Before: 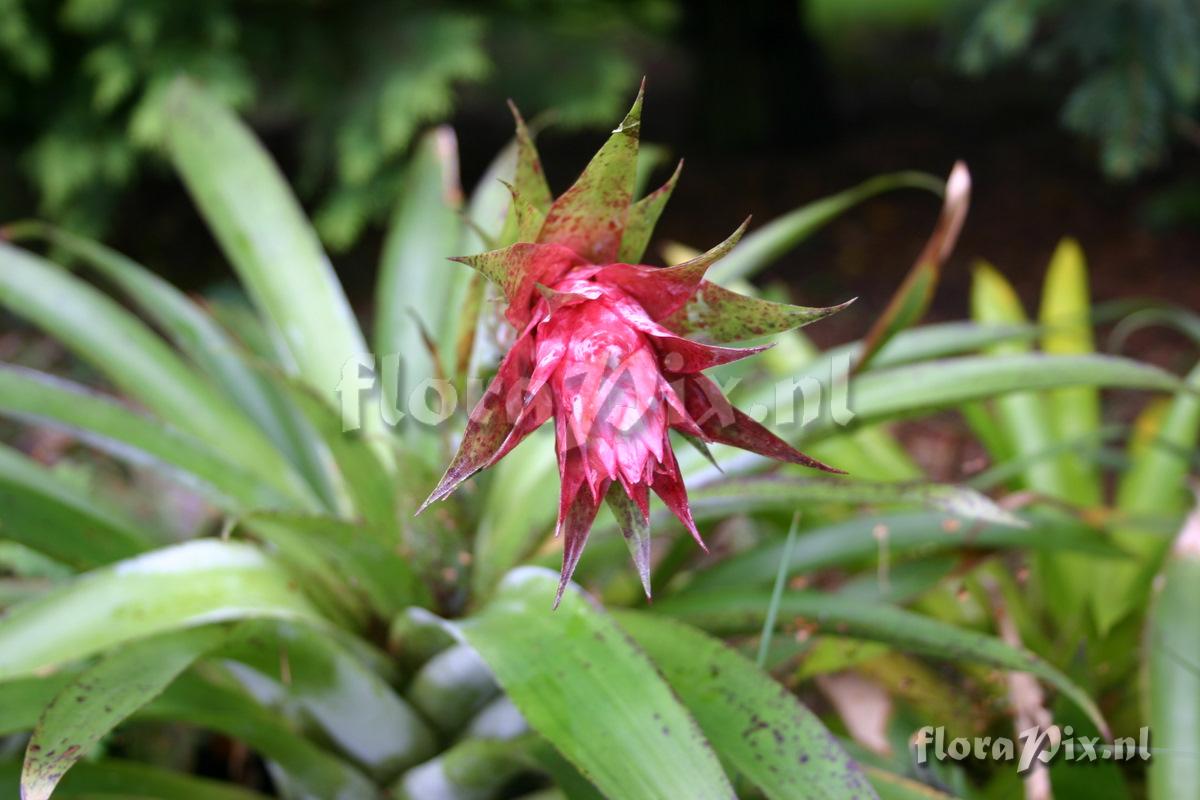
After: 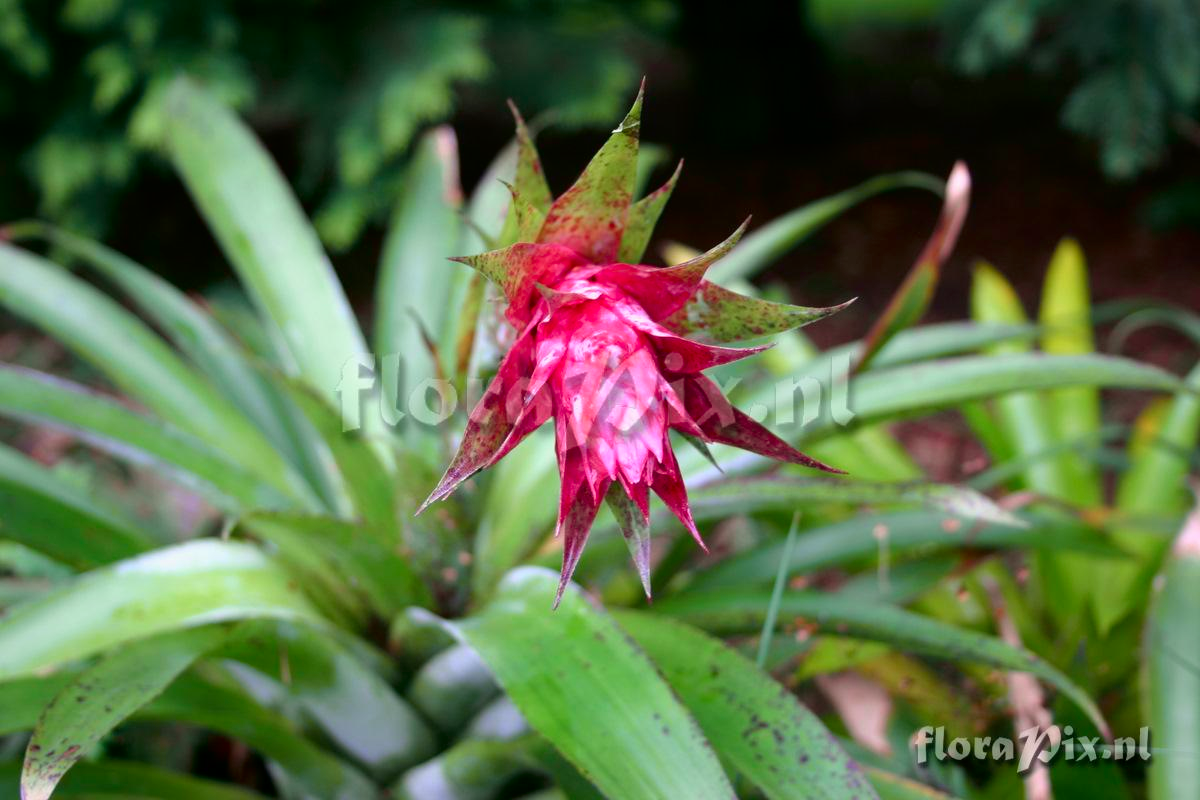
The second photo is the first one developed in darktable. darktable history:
tone curve: curves: ch0 [(0, 0) (0.059, 0.027) (0.162, 0.125) (0.304, 0.279) (0.547, 0.532) (0.828, 0.815) (1, 0.983)]; ch1 [(0, 0) (0.23, 0.166) (0.34, 0.308) (0.371, 0.337) (0.429, 0.411) (0.477, 0.462) (0.499, 0.498) (0.529, 0.537) (0.559, 0.582) (0.743, 0.798) (1, 1)]; ch2 [(0, 0) (0.431, 0.414) (0.498, 0.503) (0.524, 0.528) (0.568, 0.546) (0.6, 0.597) (0.634, 0.645) (0.728, 0.742) (1, 1)], color space Lab, independent channels, preserve colors none
shadows and highlights: shadows 3.43, highlights -18.8, soften with gaussian
